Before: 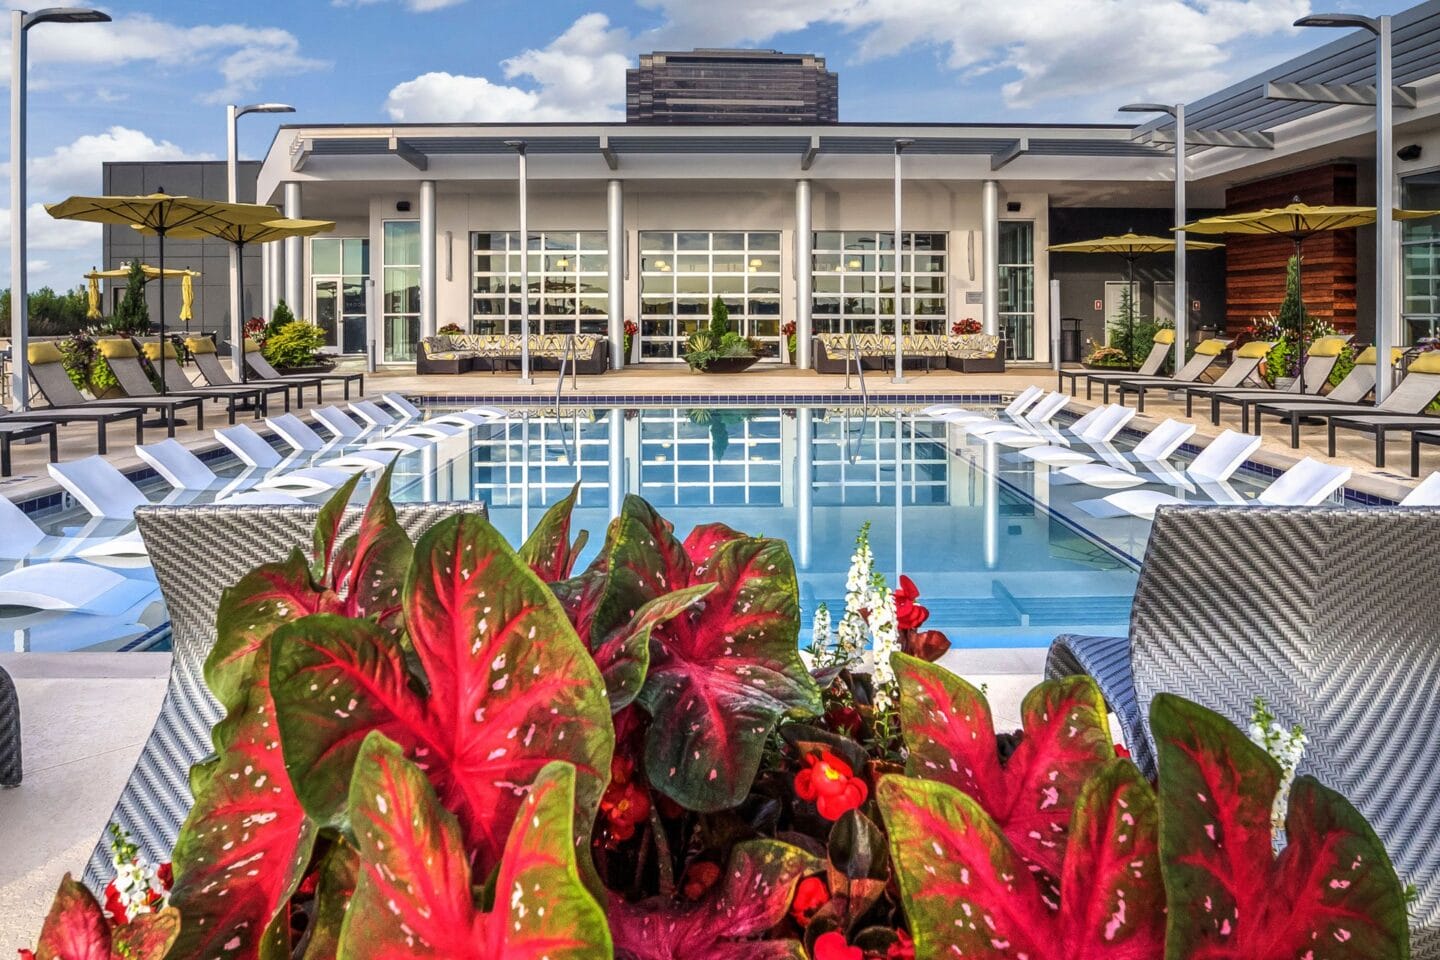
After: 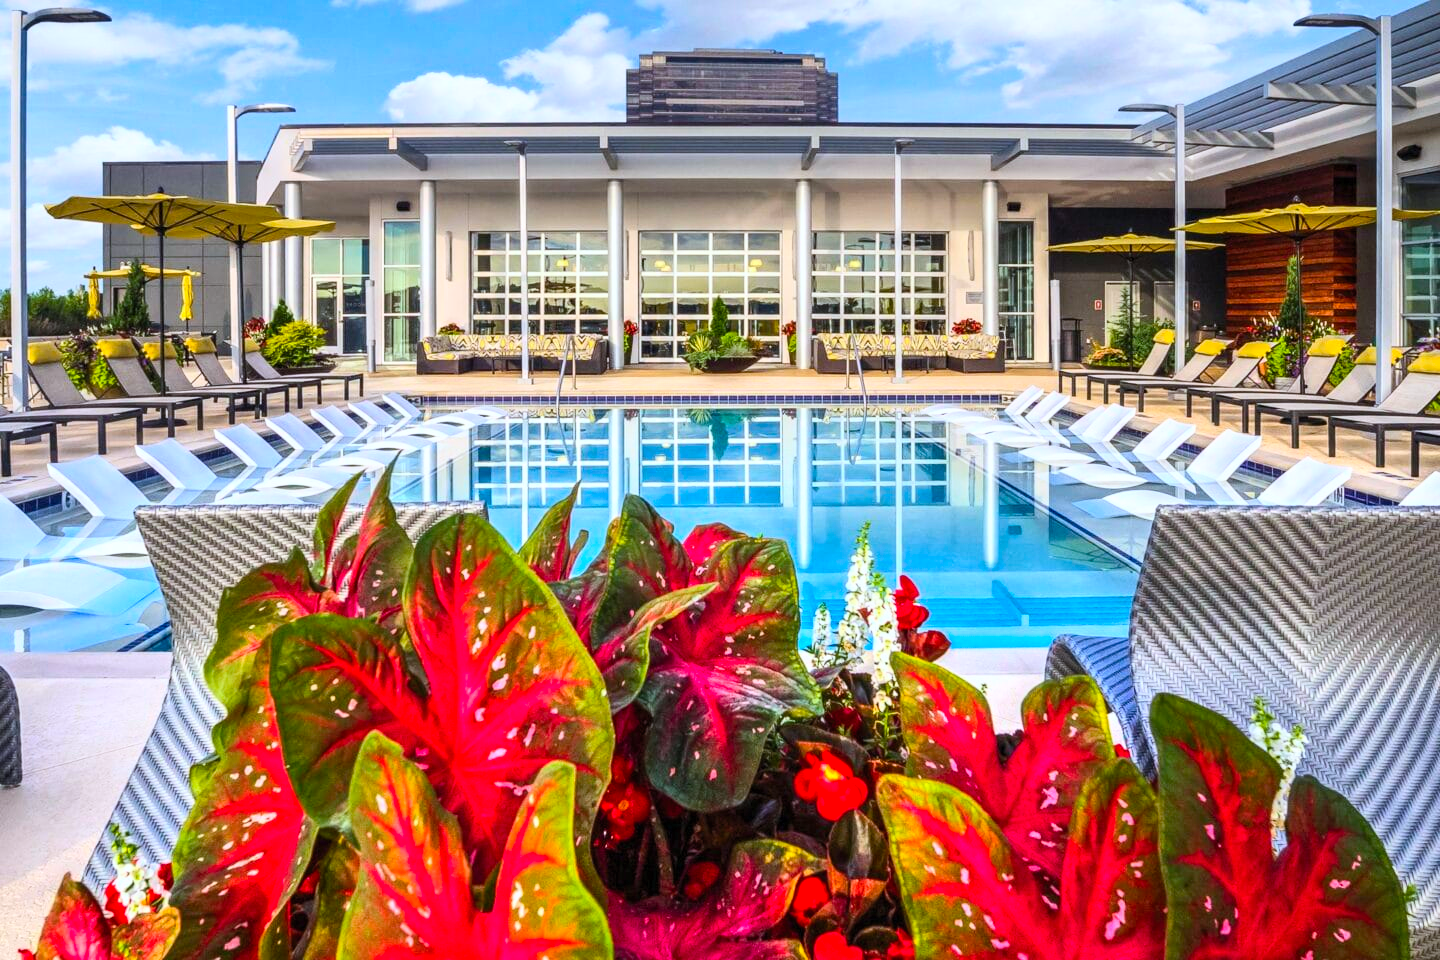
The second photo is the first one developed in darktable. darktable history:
color calibration: x 0.355, y 0.367, temperature 4700.38 K
contrast brightness saturation: contrast 0.2, brightness 0.16, saturation 0.22
color balance rgb: perceptual saturation grading › global saturation 25%, global vibrance 20%
